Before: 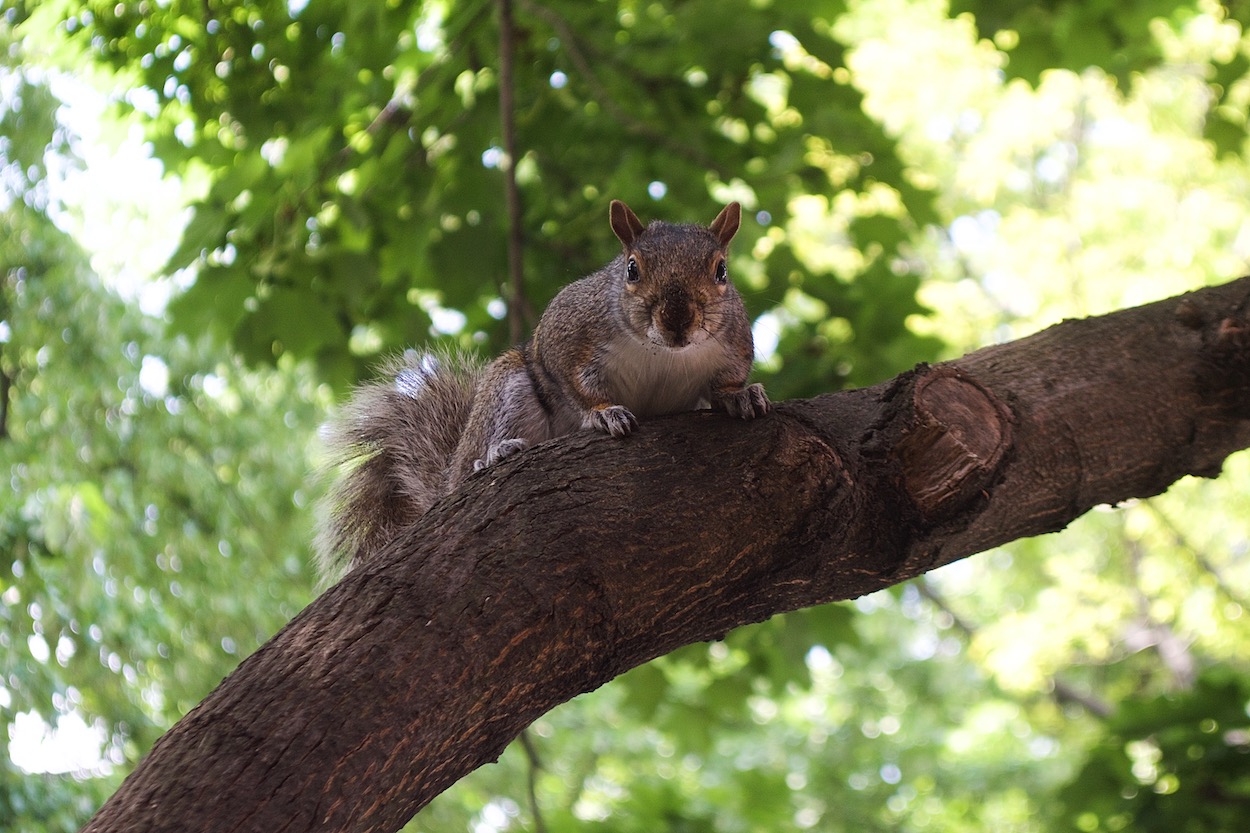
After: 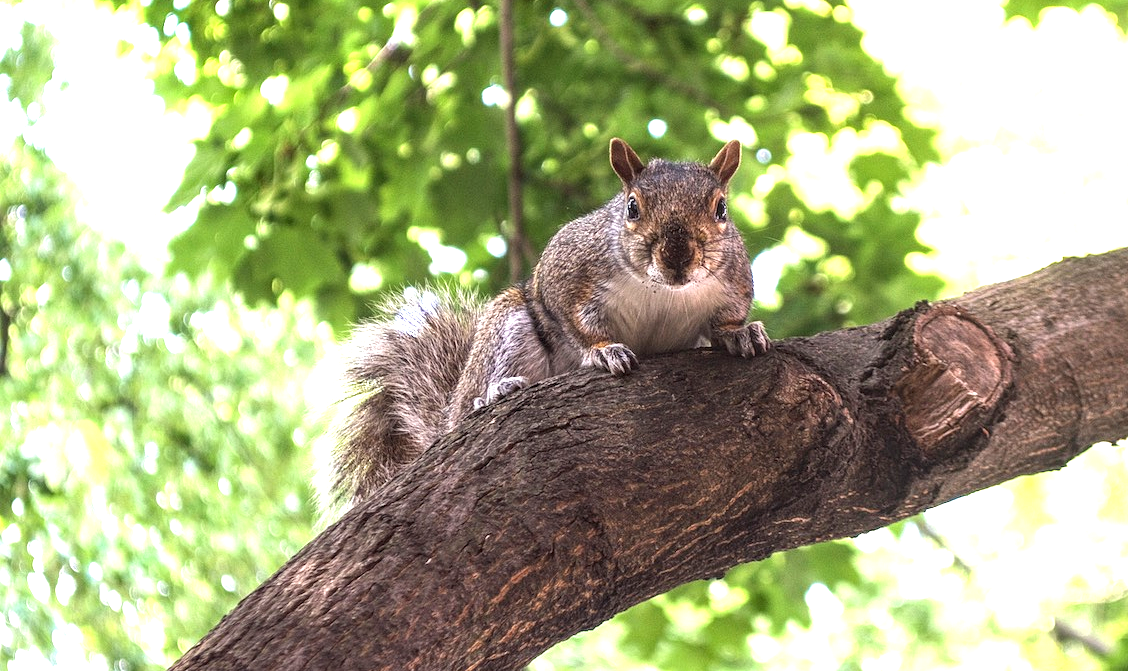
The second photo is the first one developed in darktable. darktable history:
exposure: black level correction 0, exposure 1.388 EV, compensate exposure bias true, compensate highlight preservation false
local contrast: detail 144%
crop: top 7.49%, right 9.717%, bottom 11.943%
